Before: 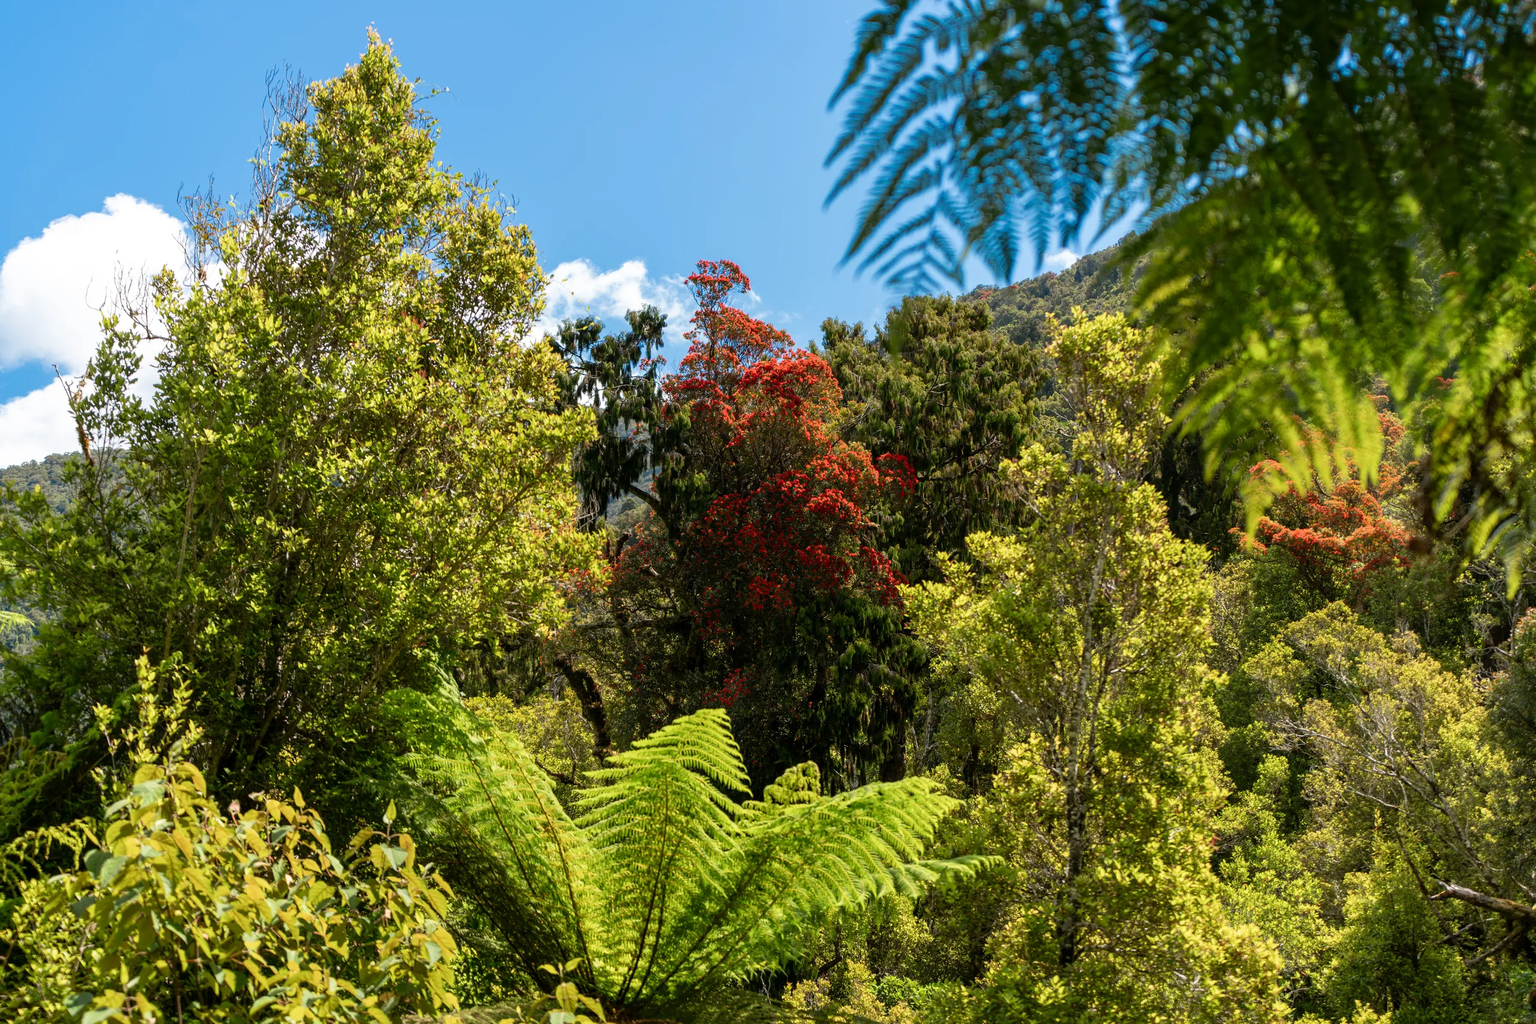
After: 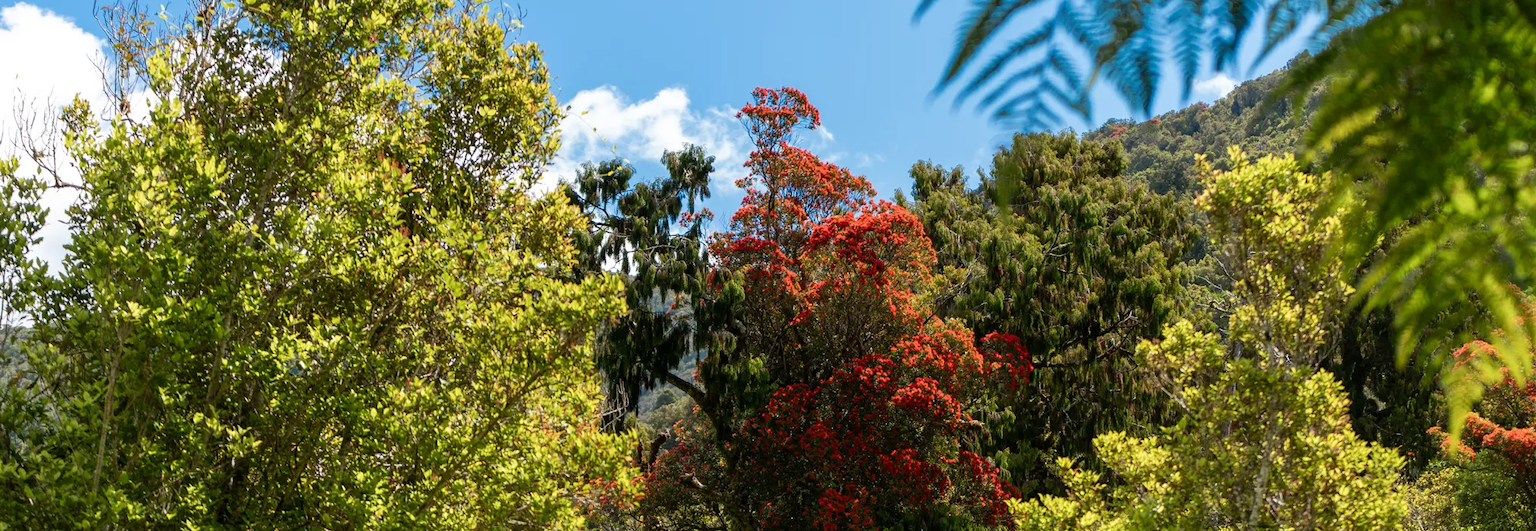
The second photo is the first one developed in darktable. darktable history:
color correction: highlights a* -0.125, highlights b* 0.102
crop: left 6.788%, top 18.738%, right 14.353%, bottom 40.316%
